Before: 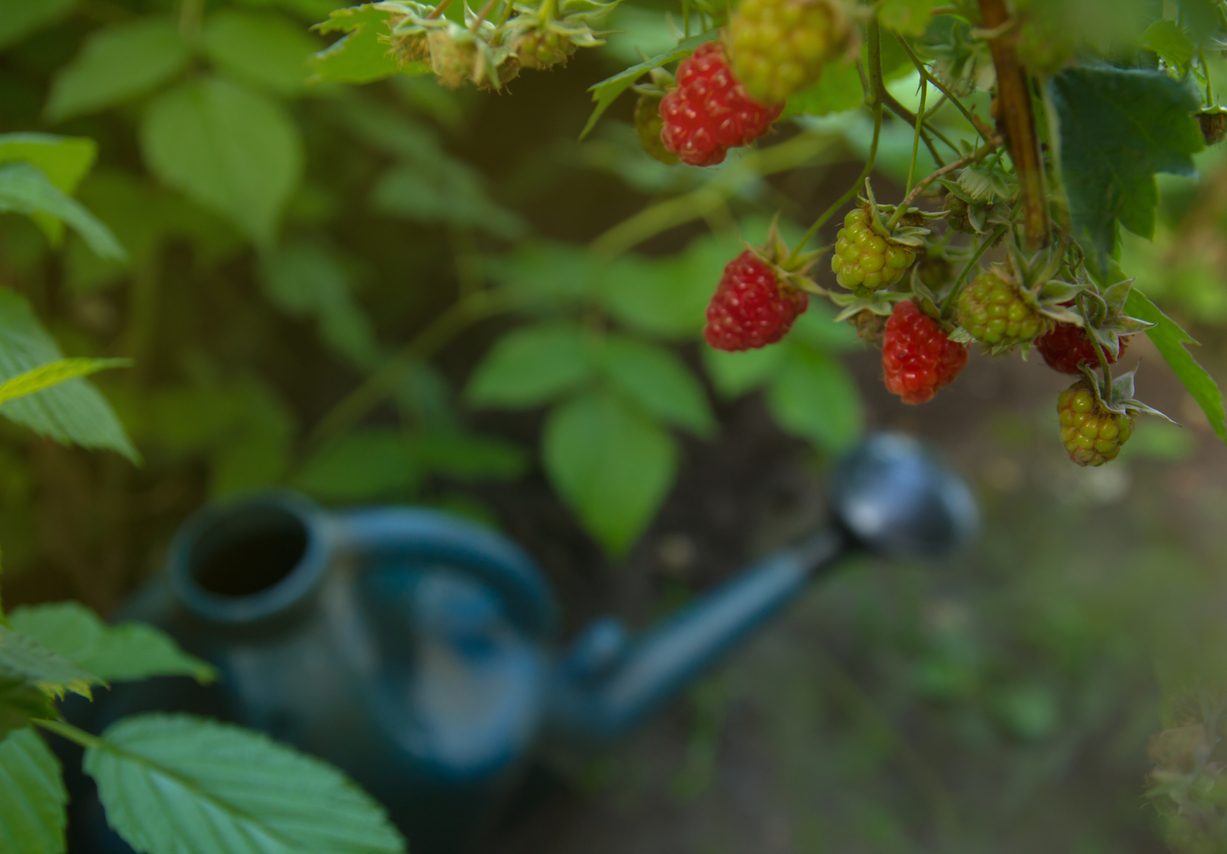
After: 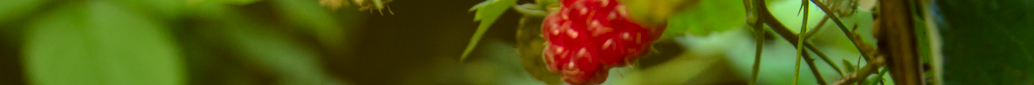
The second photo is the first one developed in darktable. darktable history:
crop and rotate: left 9.644%, top 9.491%, right 6.021%, bottom 80.509%
local contrast: on, module defaults
tone curve: curves: ch0 [(0, 0) (0.071, 0.047) (0.266, 0.26) (0.483, 0.554) (0.753, 0.811) (1, 0.983)]; ch1 [(0, 0) (0.346, 0.307) (0.408, 0.387) (0.463, 0.465) (0.482, 0.493) (0.502, 0.5) (0.517, 0.502) (0.55, 0.548) (0.597, 0.61) (0.651, 0.698) (1, 1)]; ch2 [(0, 0) (0.346, 0.34) (0.434, 0.46) (0.485, 0.494) (0.5, 0.494) (0.517, 0.506) (0.526, 0.545) (0.583, 0.61) (0.625, 0.659) (1, 1)], color space Lab, independent channels, preserve colors none
